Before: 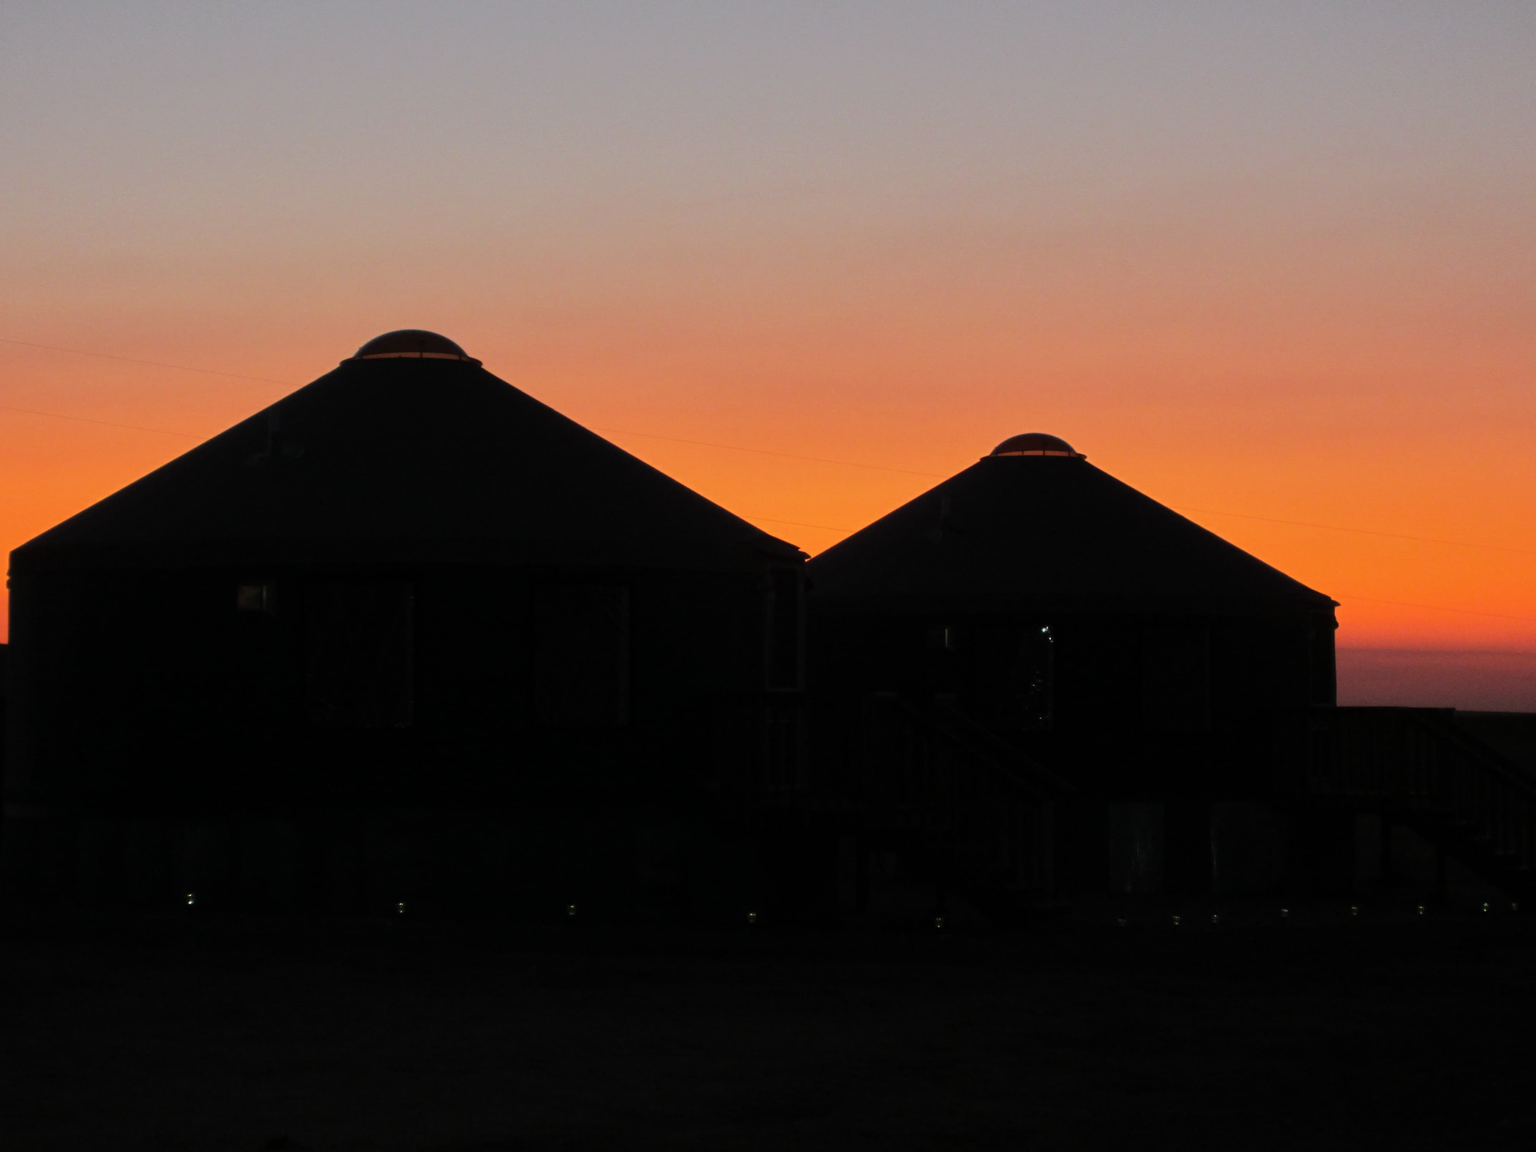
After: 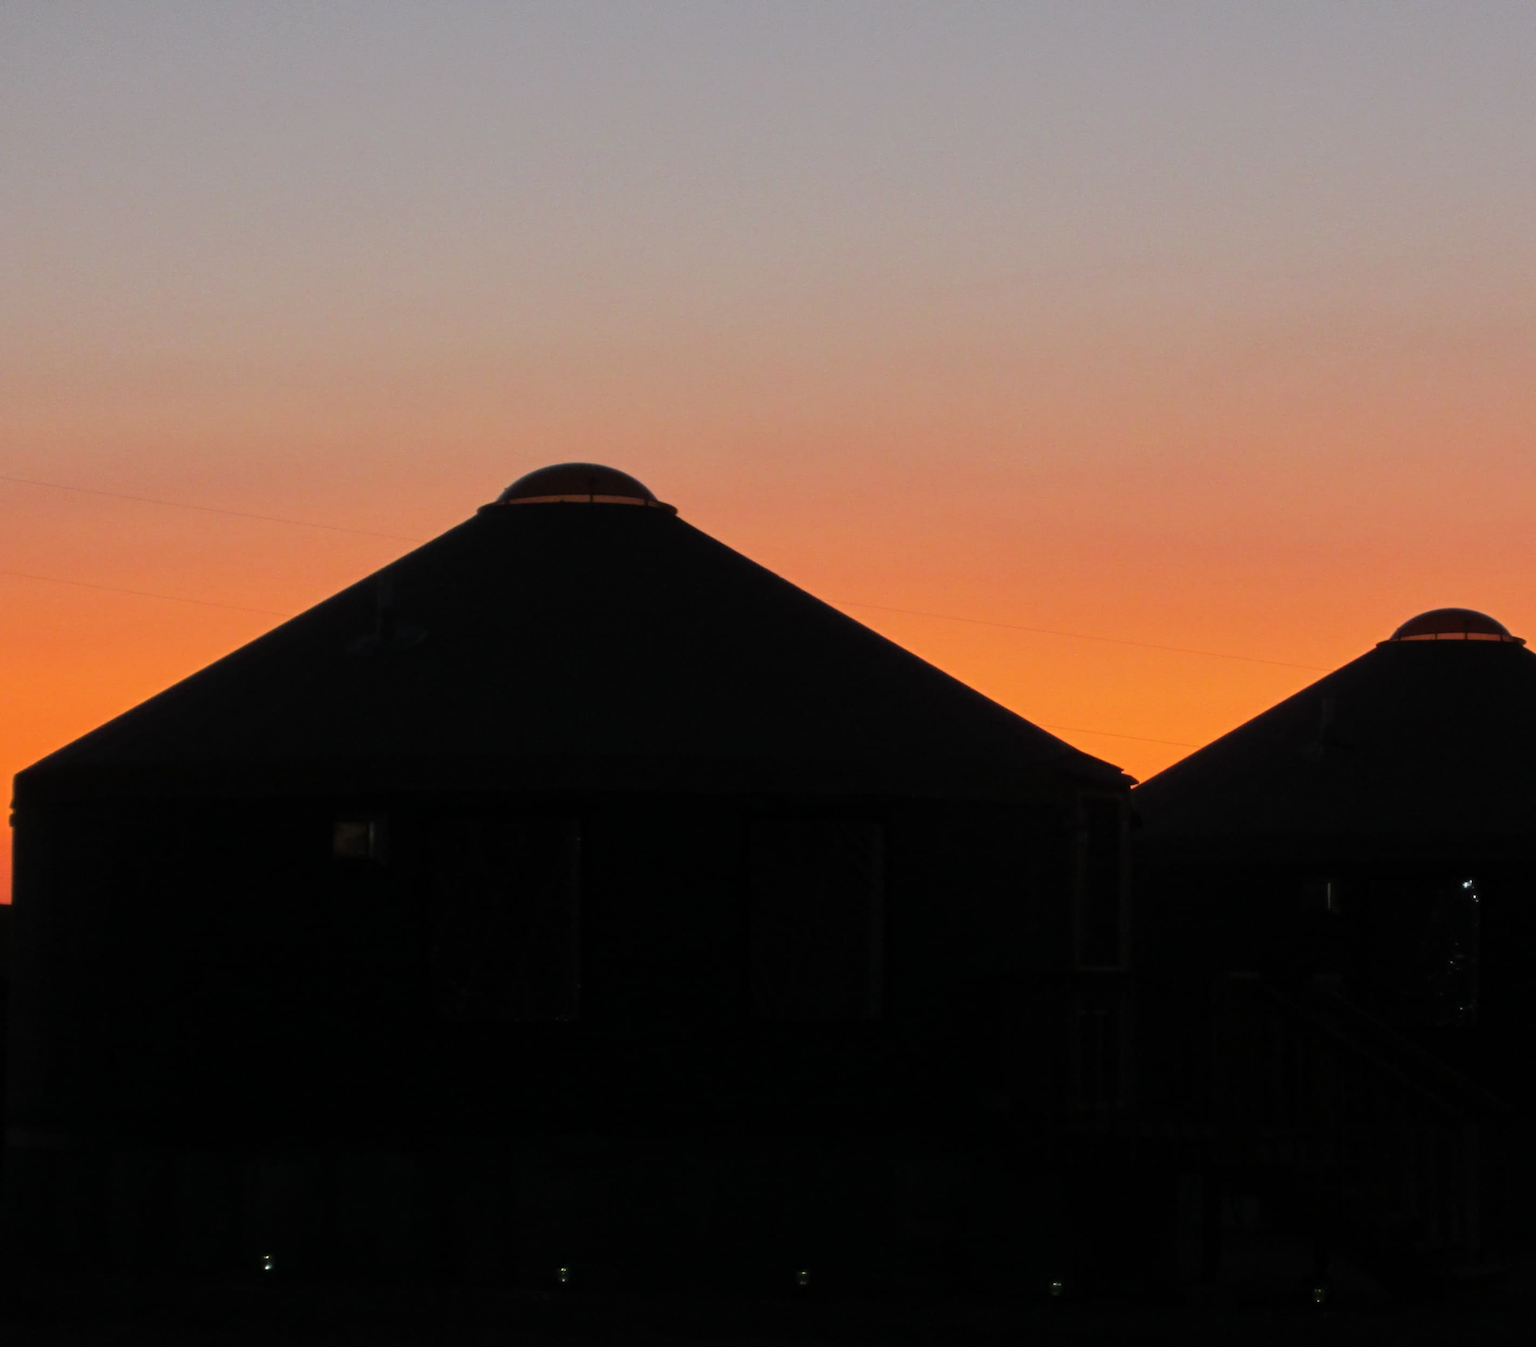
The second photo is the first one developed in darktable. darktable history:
crop: right 28.769%, bottom 16.663%
